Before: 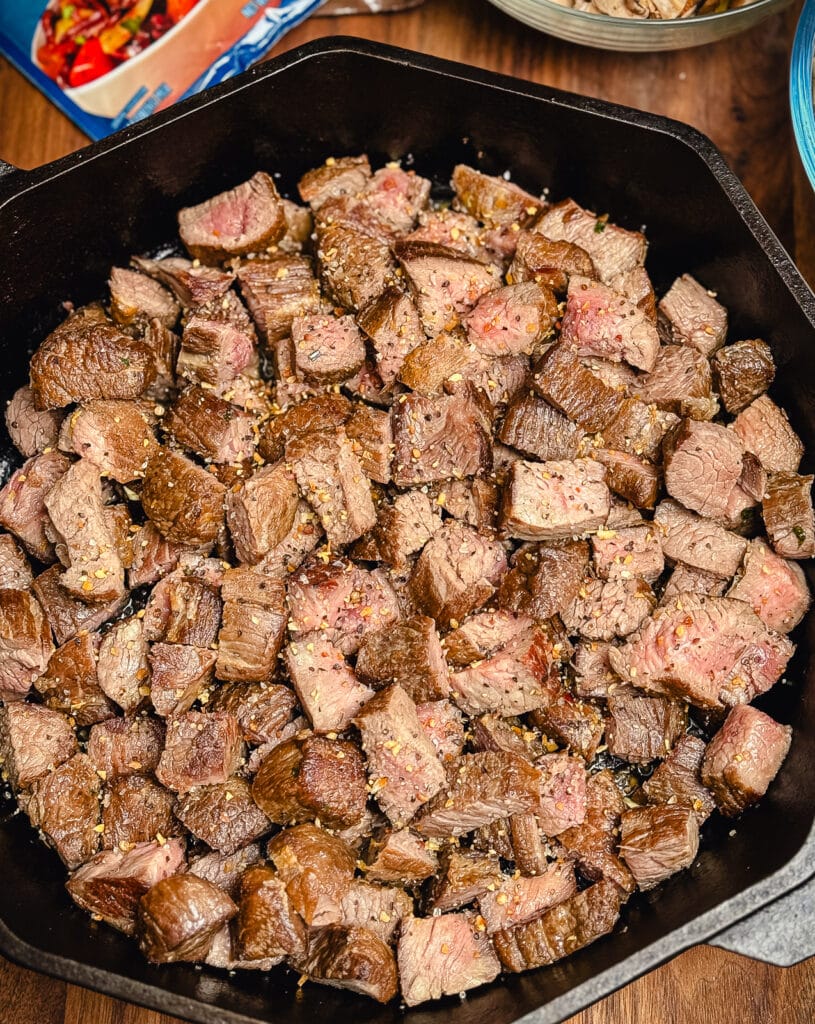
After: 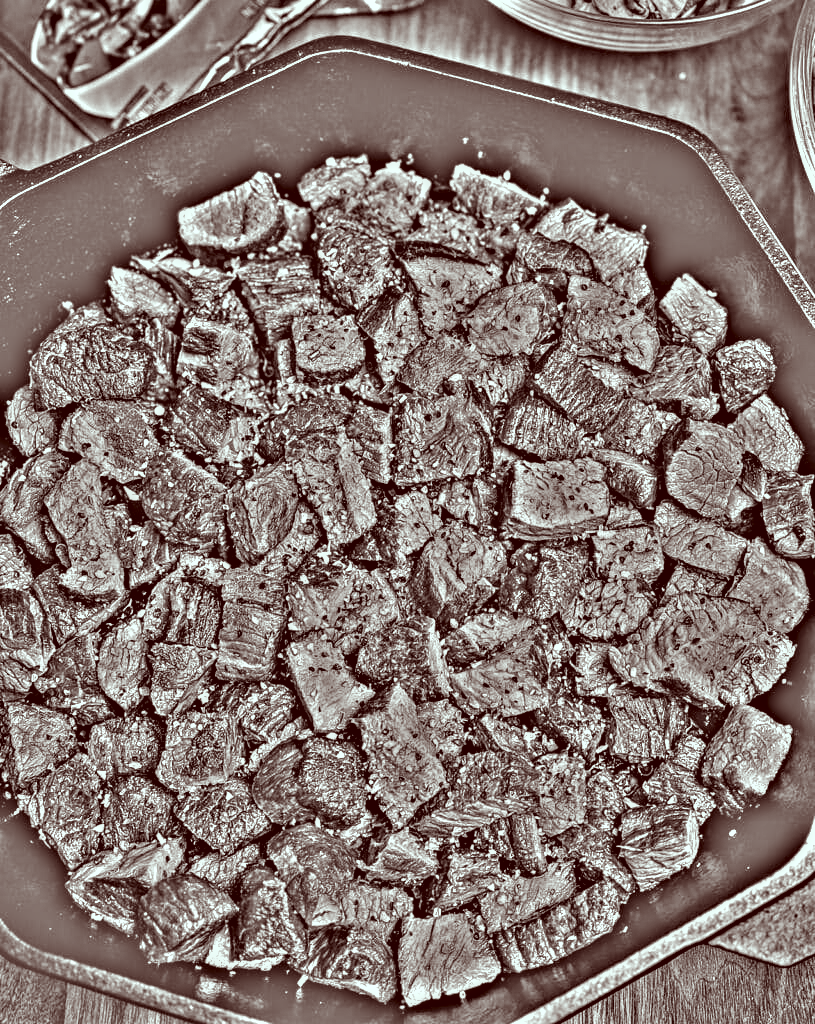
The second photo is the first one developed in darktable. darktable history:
highpass: on, module defaults
contrast equalizer: y [[0.439, 0.44, 0.442, 0.457, 0.493, 0.498], [0.5 ×6], [0.5 ×6], [0 ×6], [0 ×6]], mix 0.76
local contrast: on, module defaults
color correction: highlights a* -7.23, highlights b* -0.161, shadows a* 20.08, shadows b* 11.73
